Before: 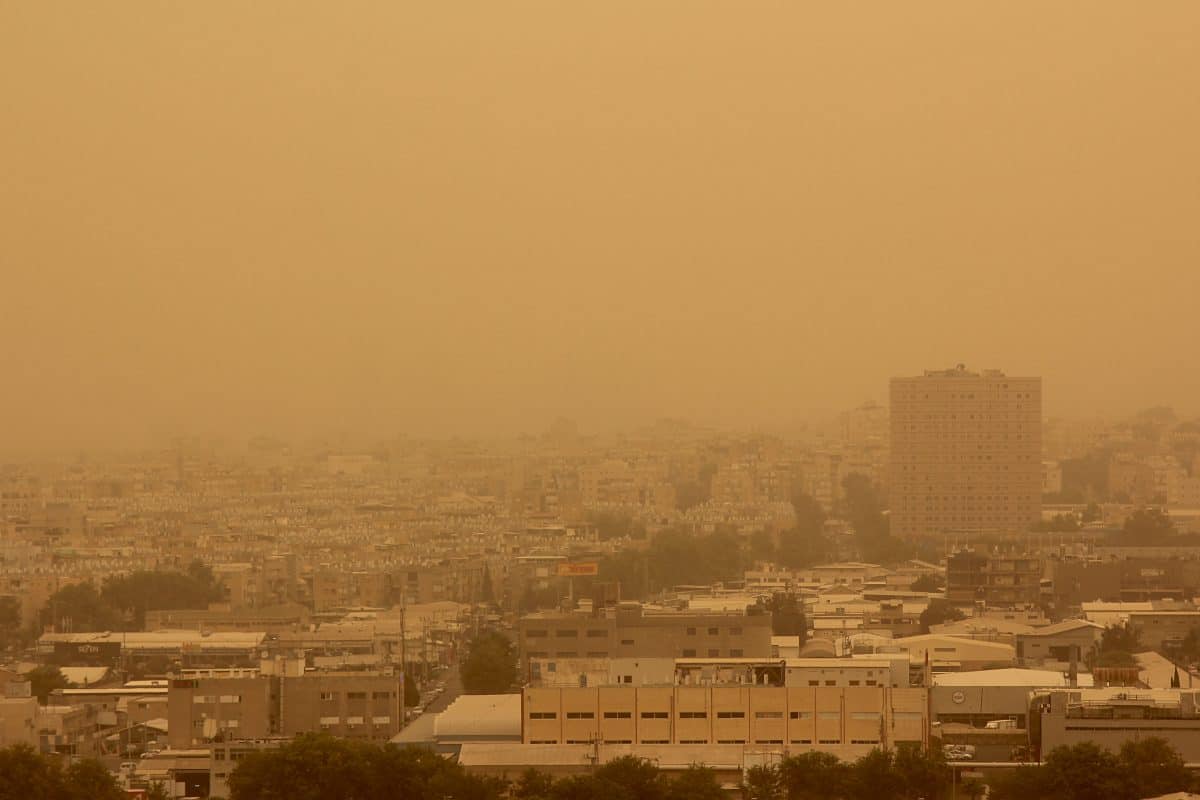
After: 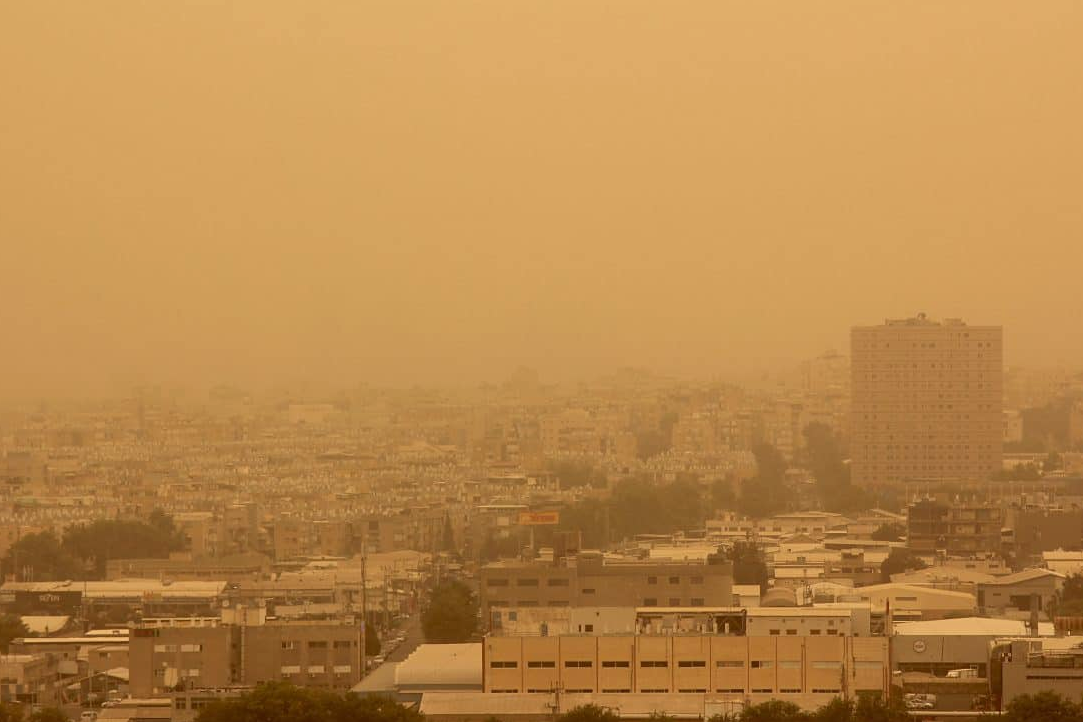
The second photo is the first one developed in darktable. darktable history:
crop: left 3.305%, top 6.436%, right 6.389%, bottom 3.258%
exposure: exposure 0.2 EV, compensate highlight preservation false
